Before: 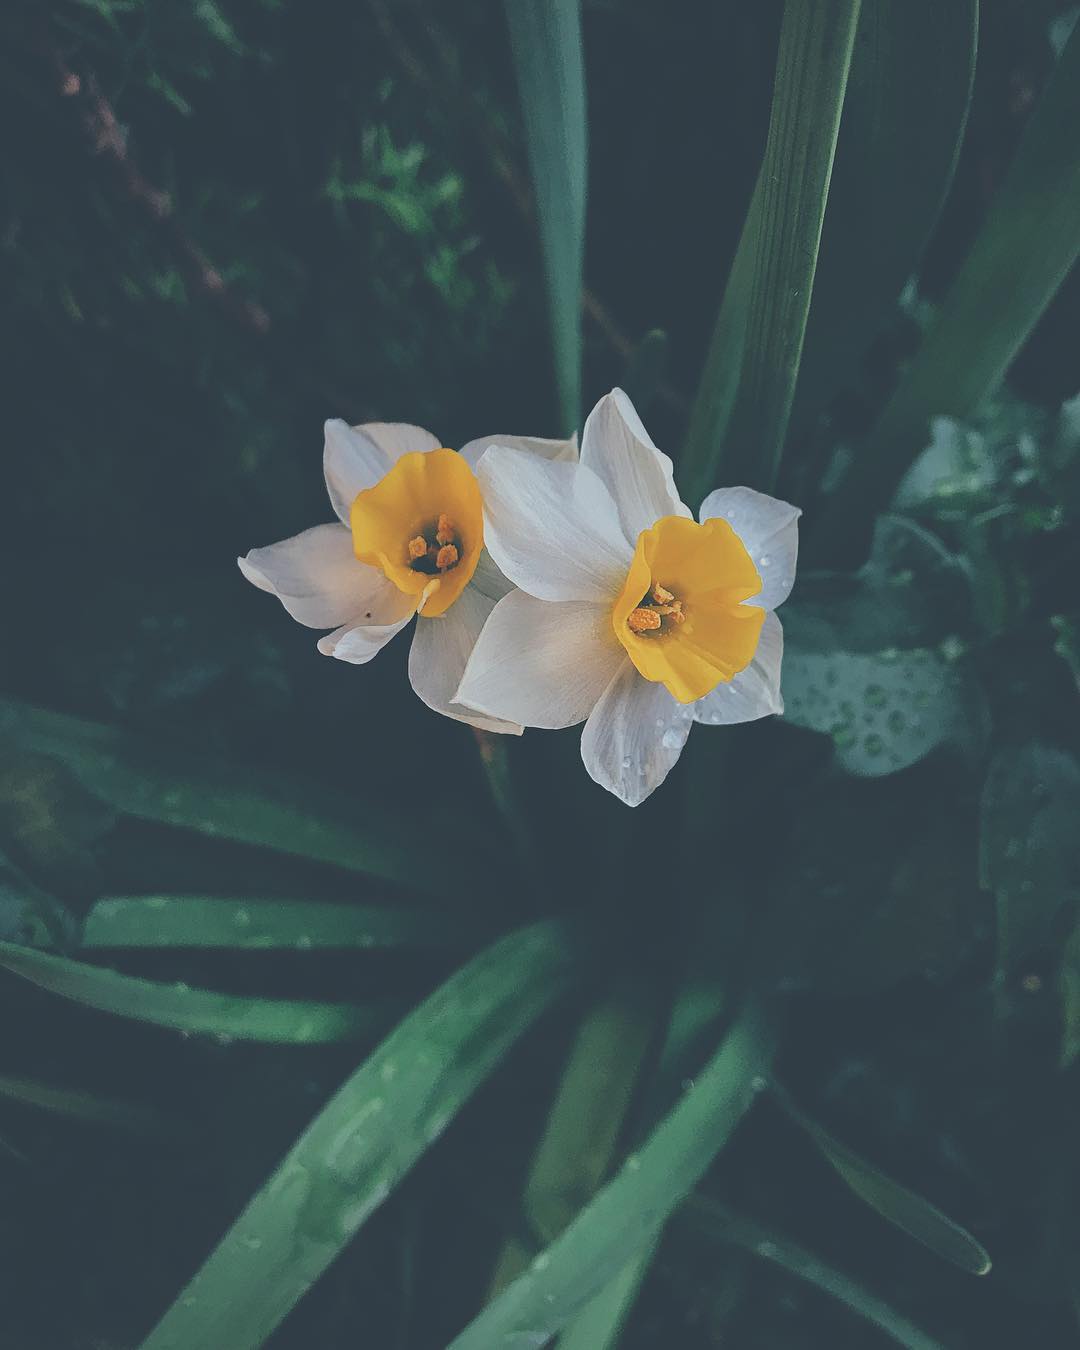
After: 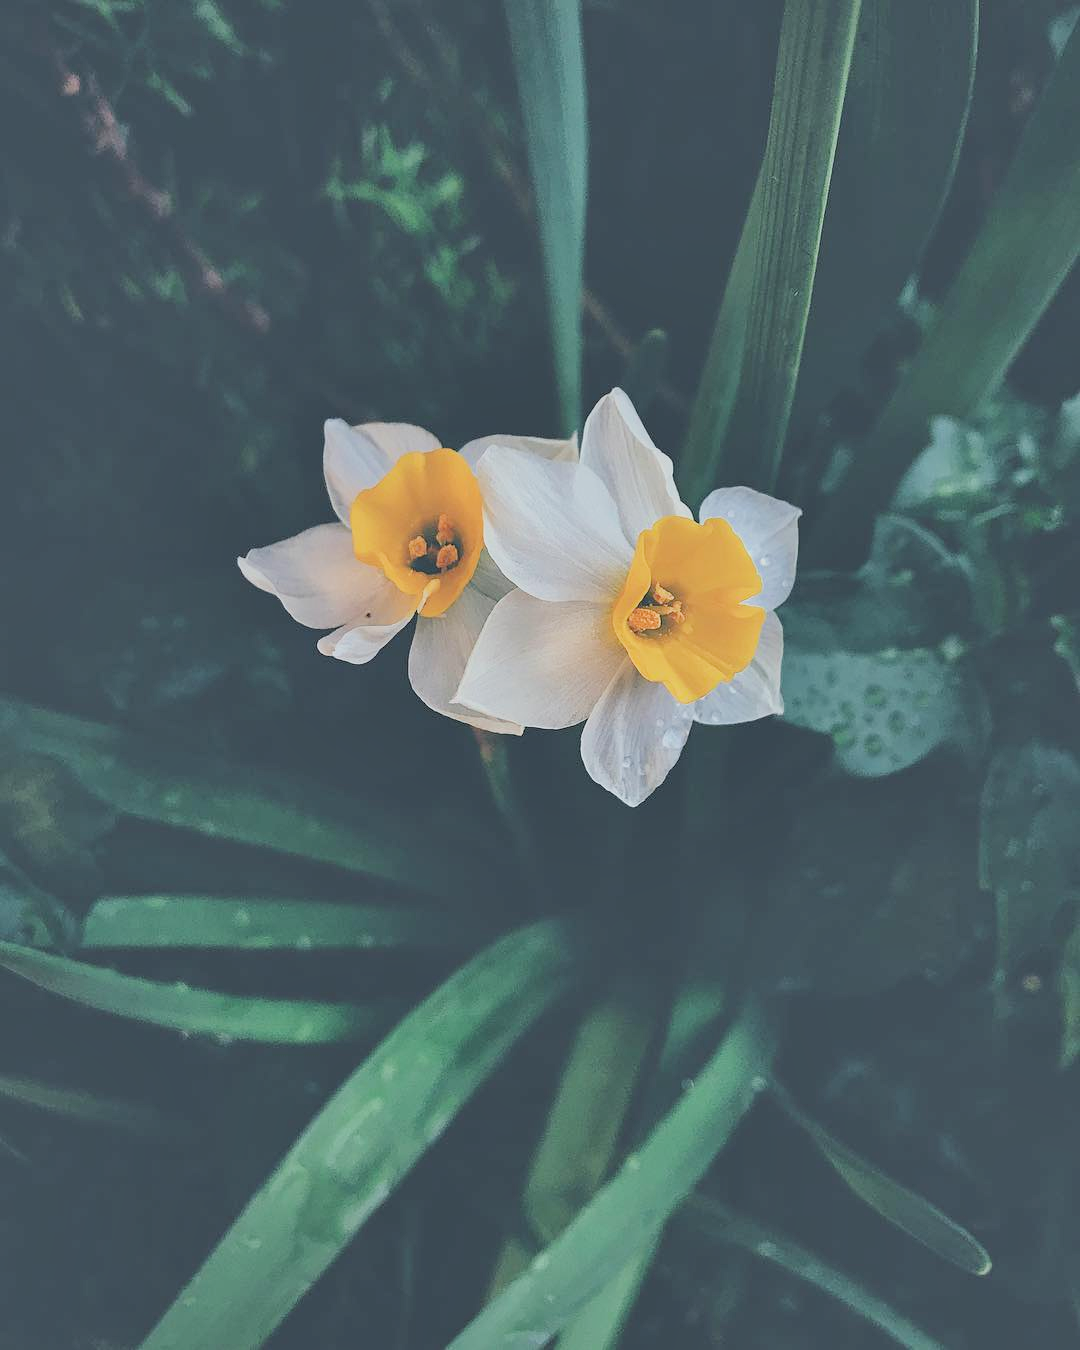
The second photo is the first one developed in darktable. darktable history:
exposure: exposure 0.611 EV, compensate exposure bias true, compensate highlight preservation false
filmic rgb: black relative exposure -7.61 EV, white relative exposure 4.64 EV, threshold 2.96 EV, target black luminance 0%, hardness 3.49, latitude 50.26%, contrast 1.041, highlights saturation mix 9.78%, shadows ↔ highlights balance -0.179%, enable highlight reconstruction true
shadows and highlights: soften with gaussian
